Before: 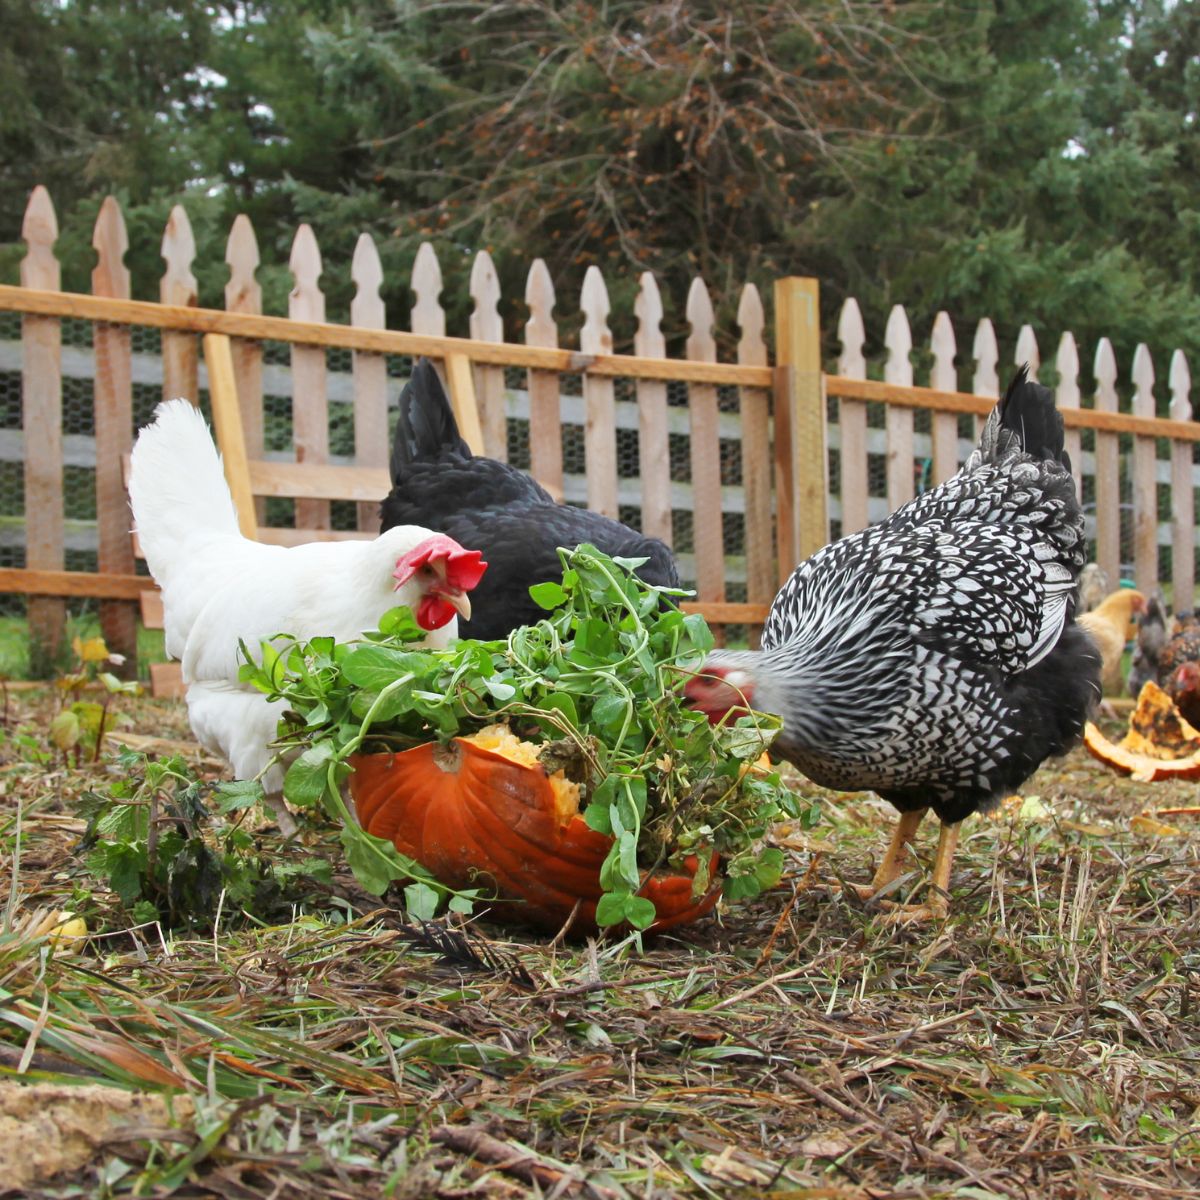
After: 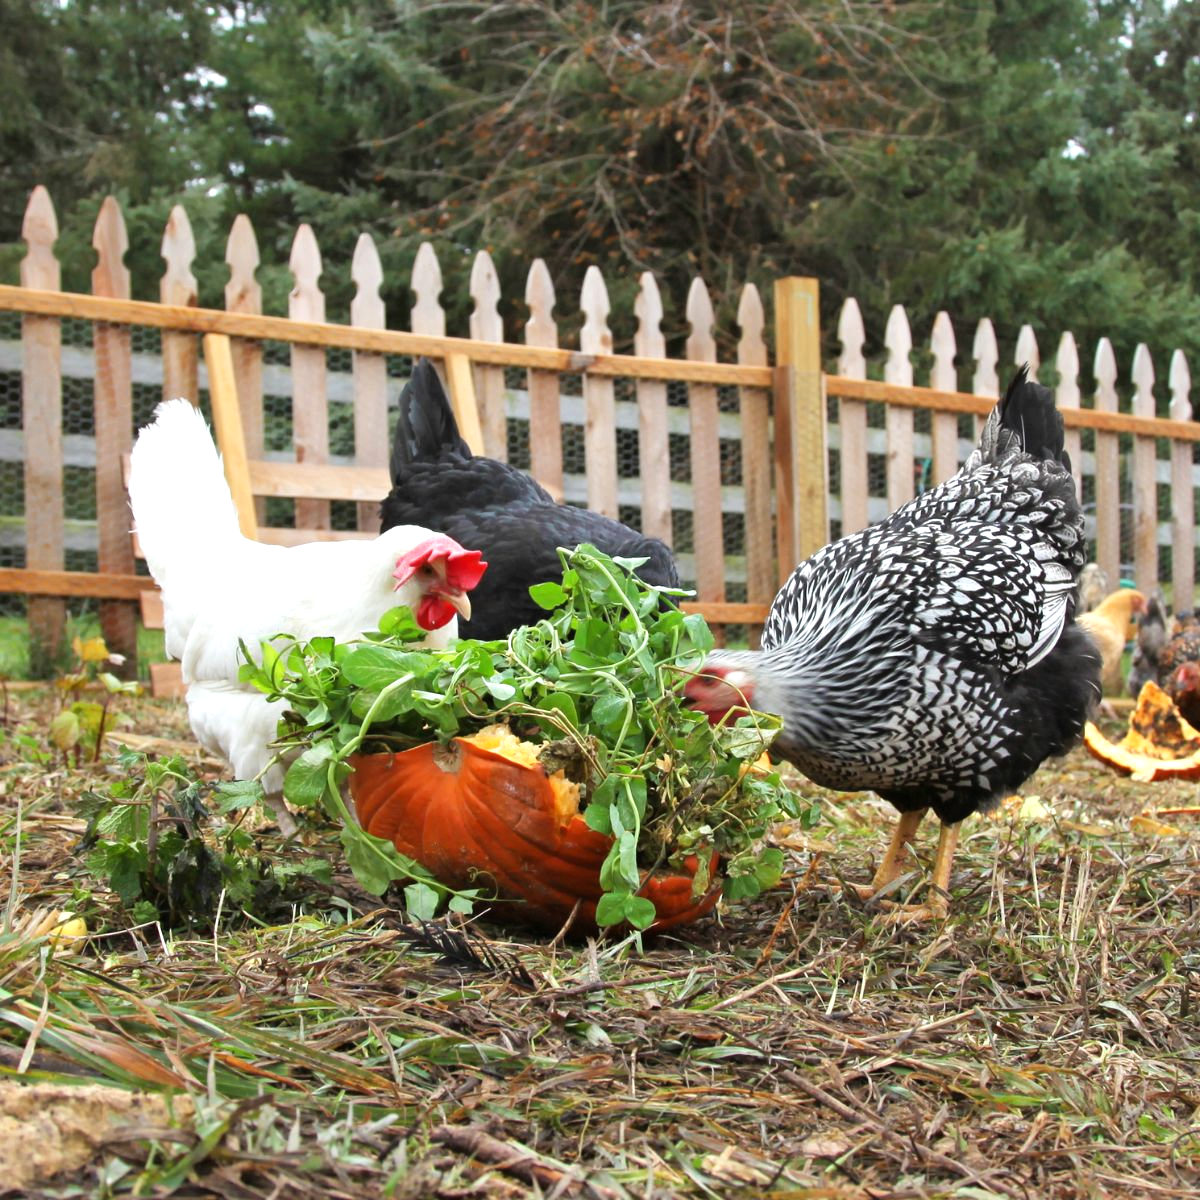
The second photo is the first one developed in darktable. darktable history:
tone equalizer: -8 EV -0.392 EV, -7 EV -0.406 EV, -6 EV -0.305 EV, -5 EV -0.247 EV, -3 EV 0.191 EV, -2 EV 0.337 EV, -1 EV 0.404 EV, +0 EV 0.414 EV
